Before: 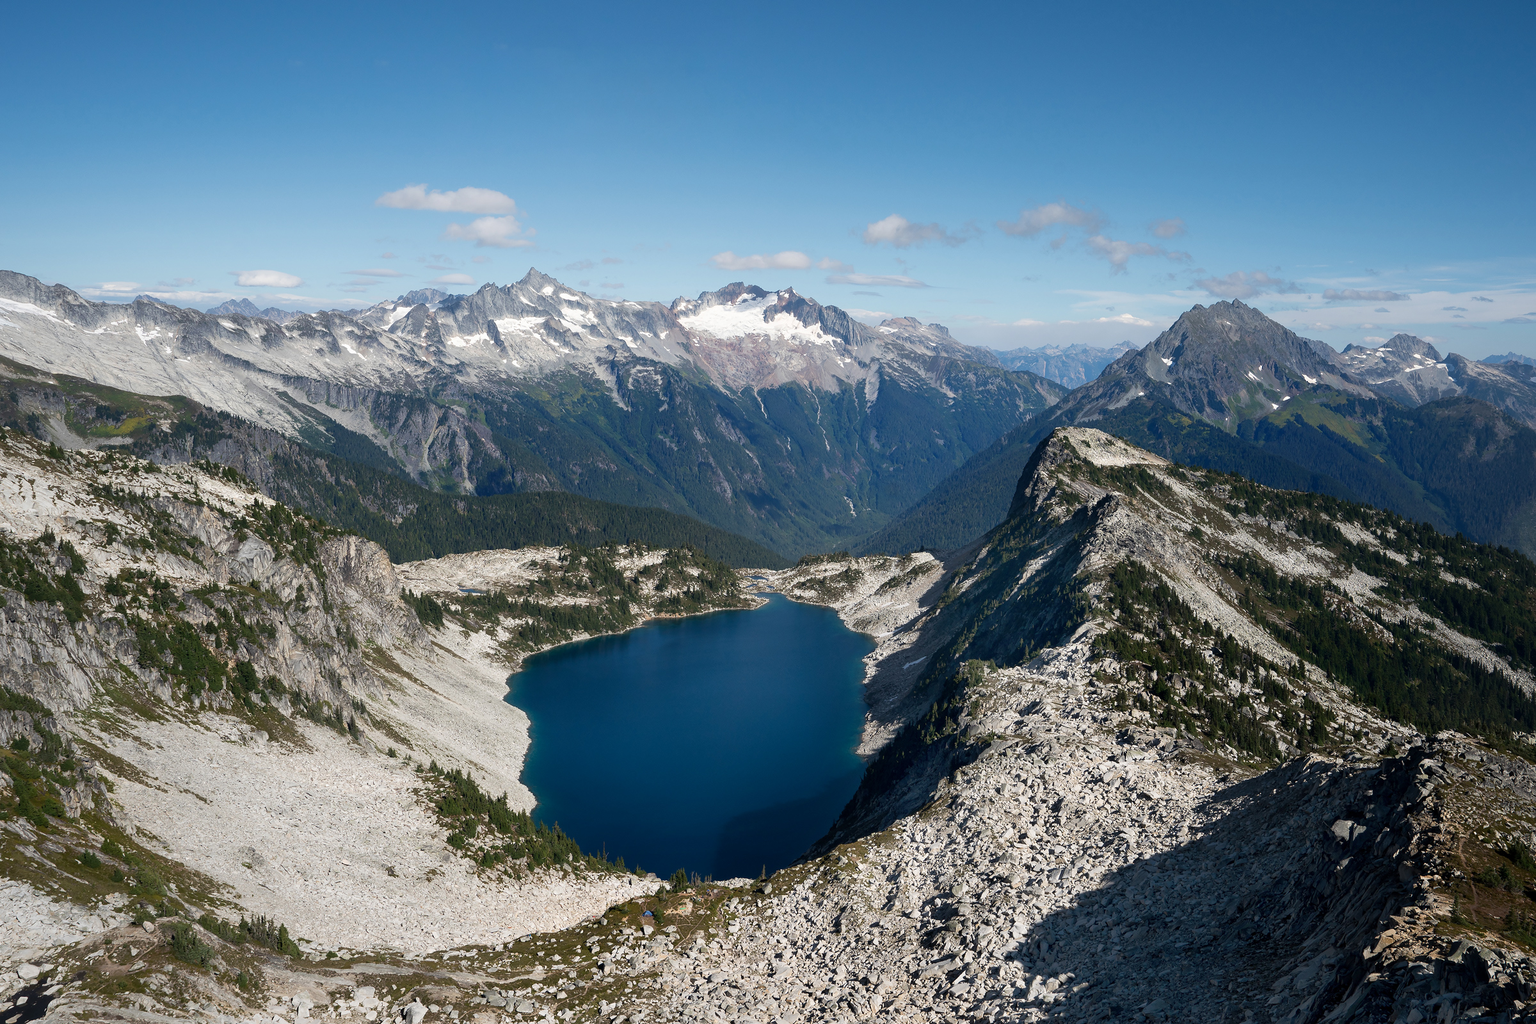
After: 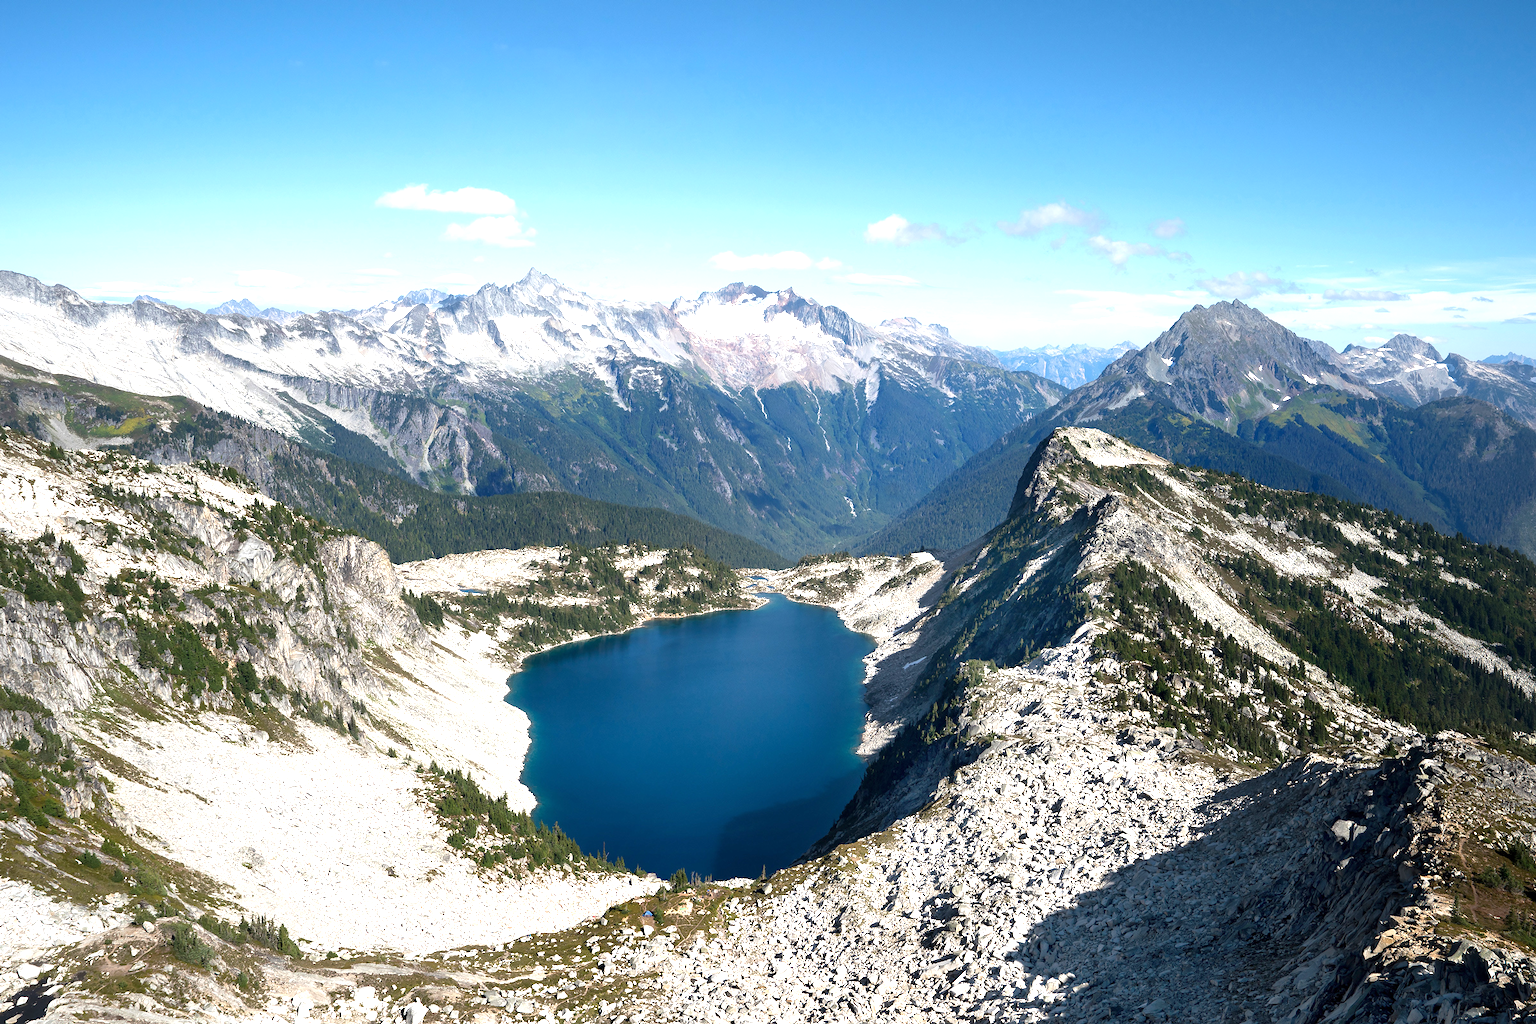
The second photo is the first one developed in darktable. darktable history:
exposure: exposure 1.141 EV, compensate exposure bias true, compensate highlight preservation false
